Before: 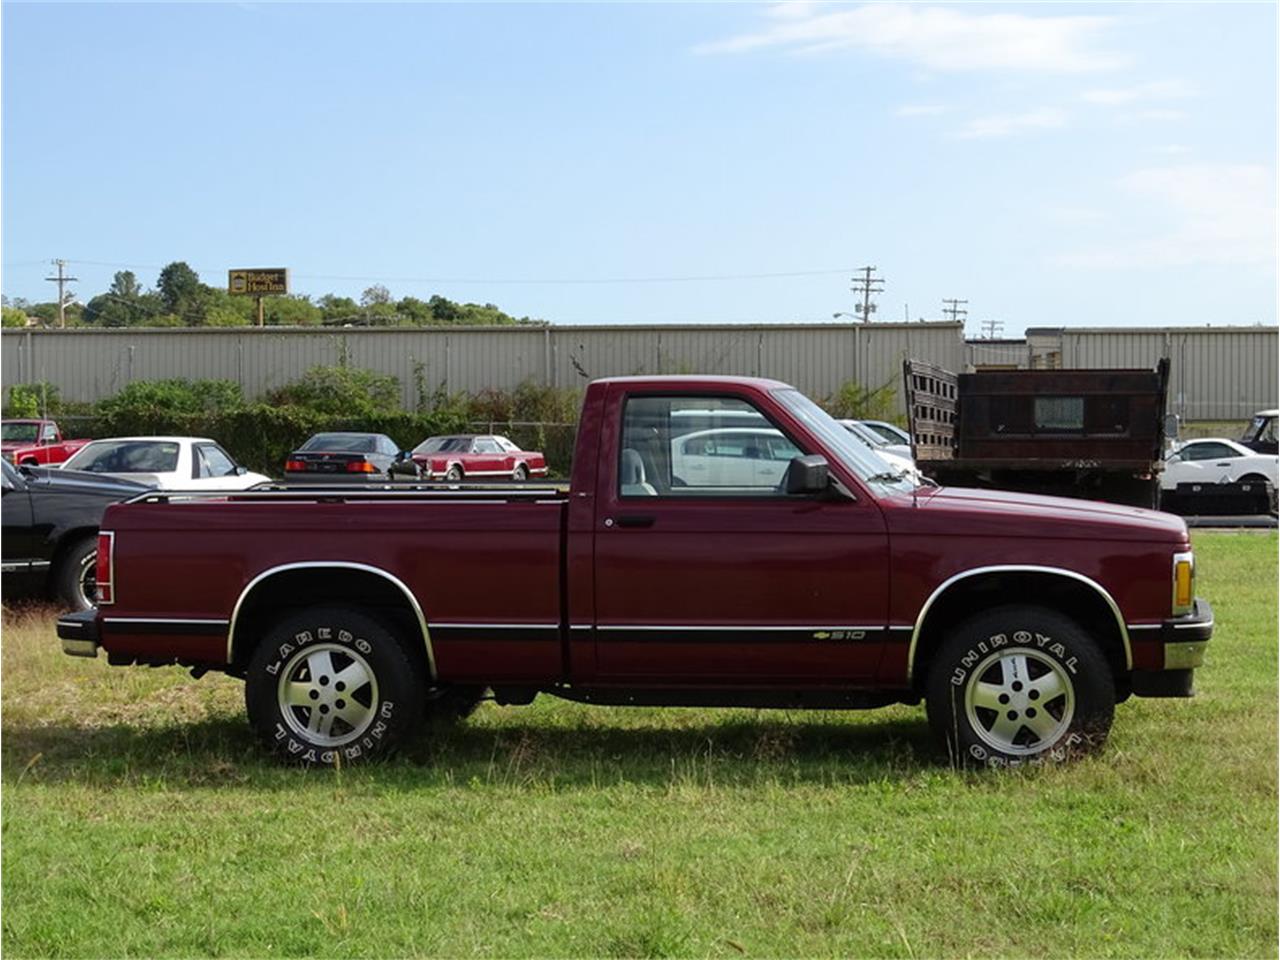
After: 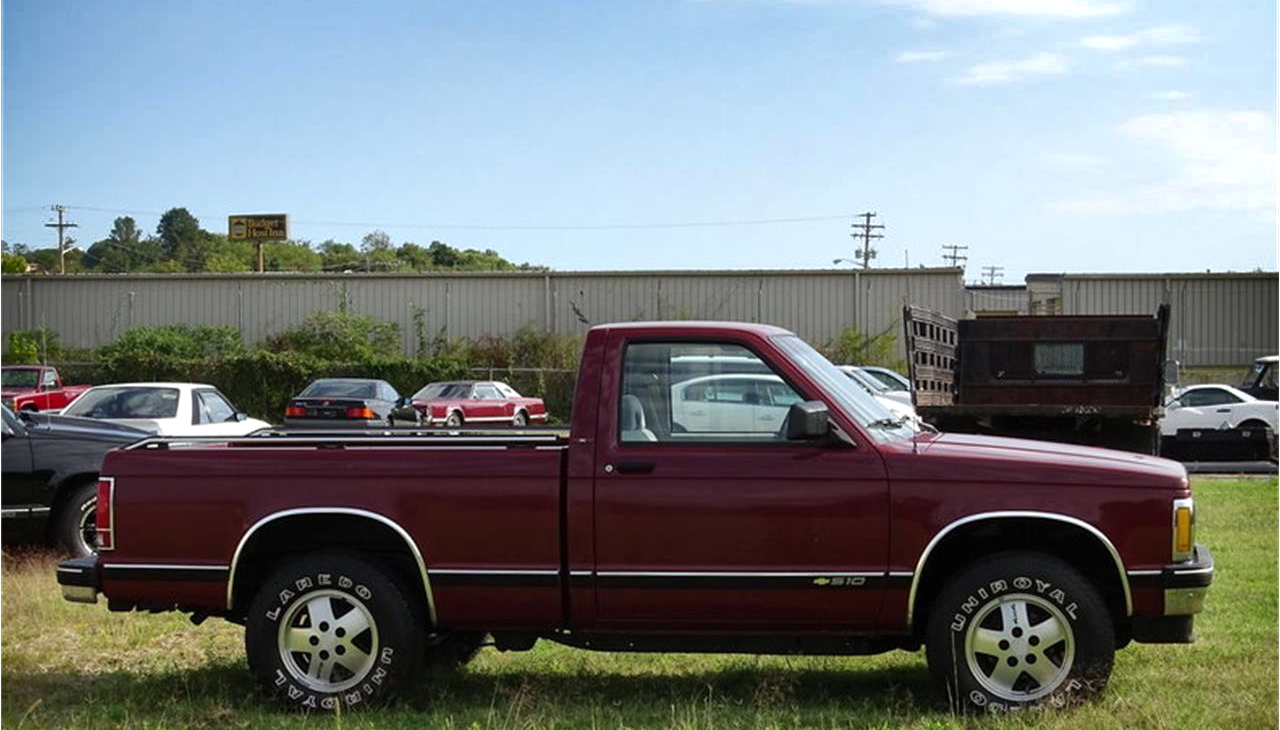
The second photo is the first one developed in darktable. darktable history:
shadows and highlights: radius 171.88, shadows 27.85, white point adjustment 2.94, highlights -68.05, soften with gaussian
crop: top 5.681%, bottom 18.202%
